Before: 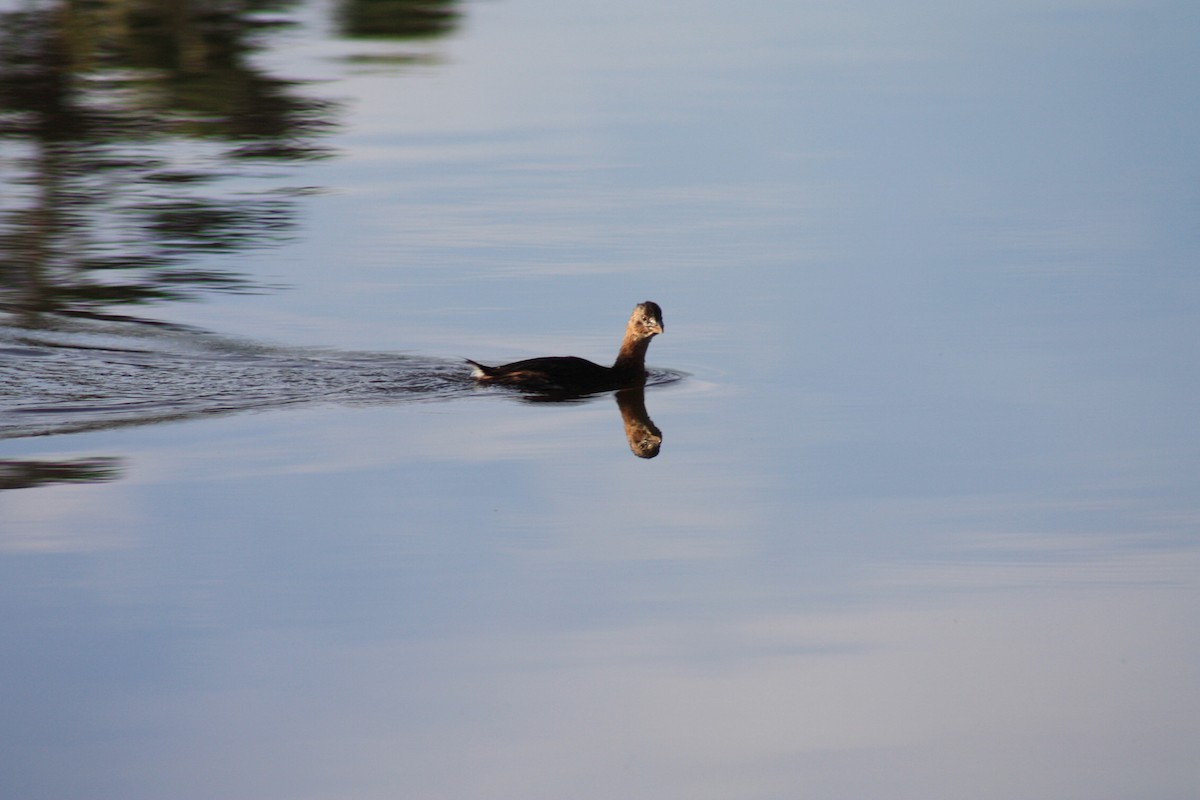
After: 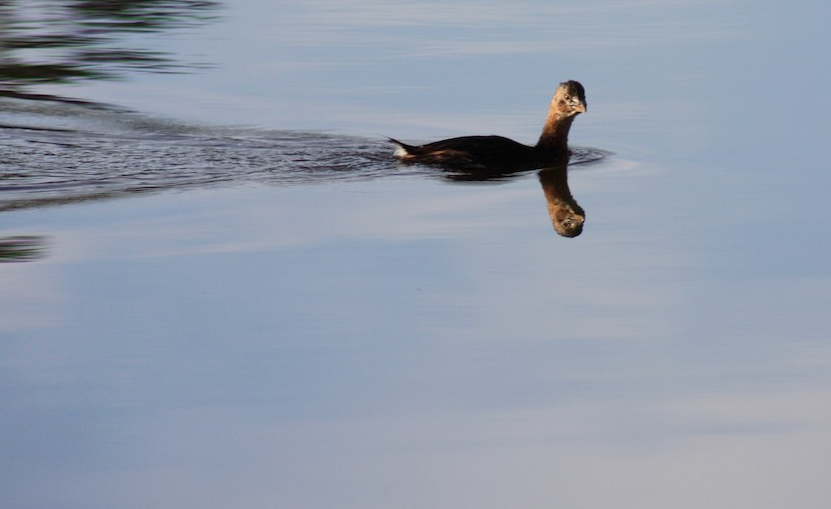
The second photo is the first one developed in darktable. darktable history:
crop: left 6.488%, top 27.668%, right 24.183%, bottom 8.656%
exposure: black level correction 0.001, exposure 0.014 EV, compensate highlight preservation false
